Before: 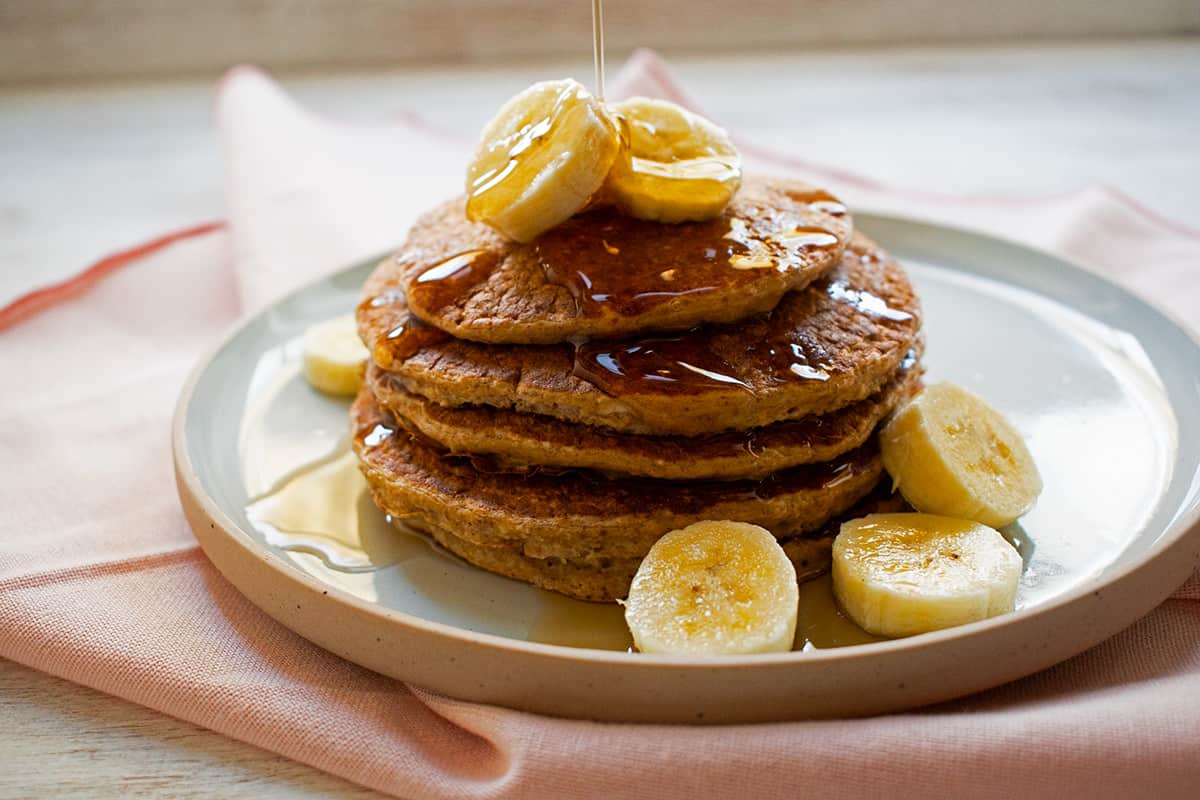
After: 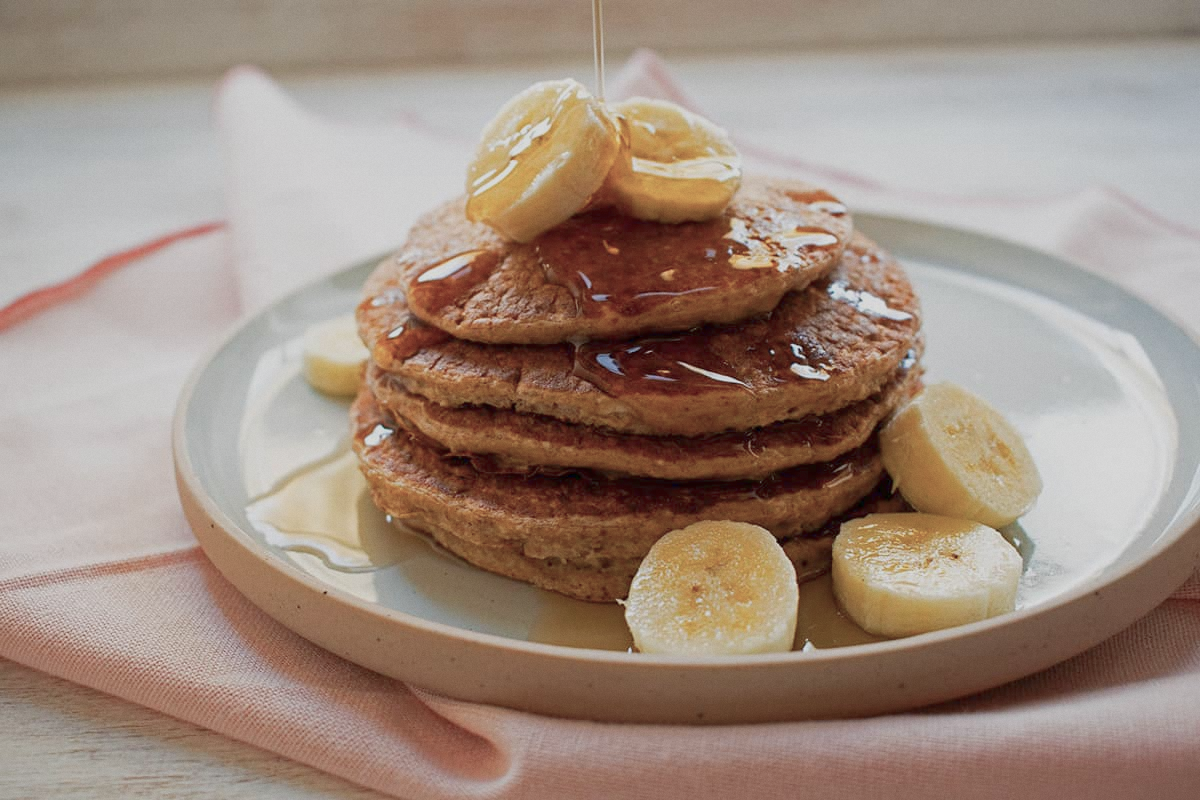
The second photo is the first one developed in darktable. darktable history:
color balance rgb: perceptual saturation grading › global saturation -27.94%, hue shift -2.27°, contrast -21.26%
grain: coarseness 0.09 ISO, strength 10%
